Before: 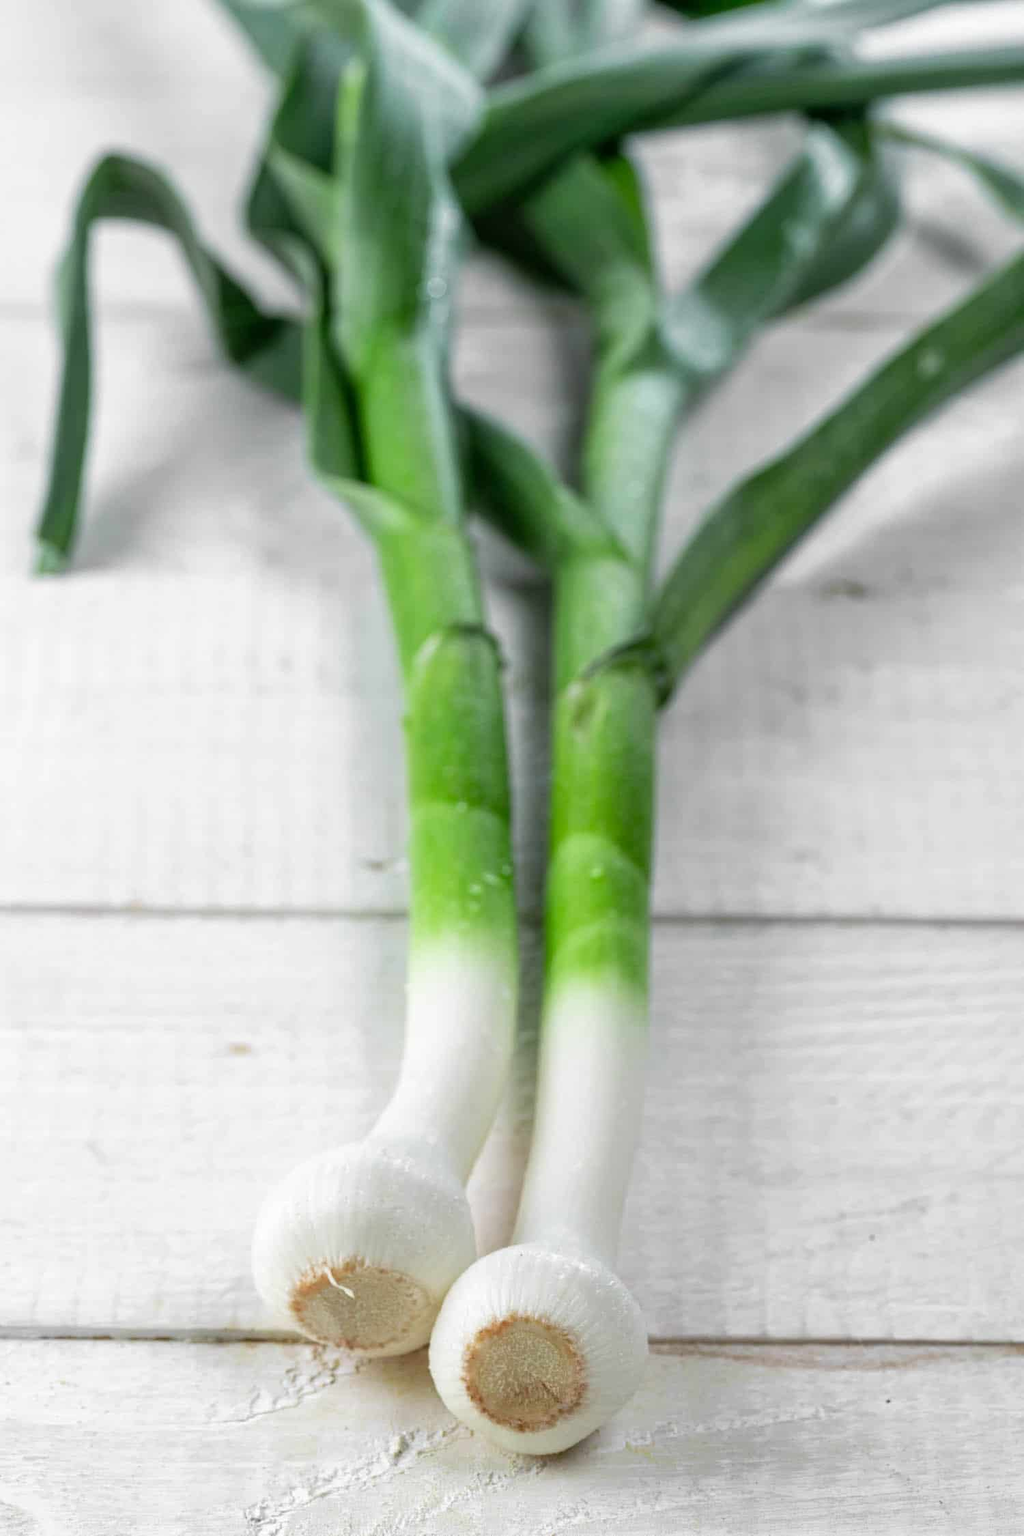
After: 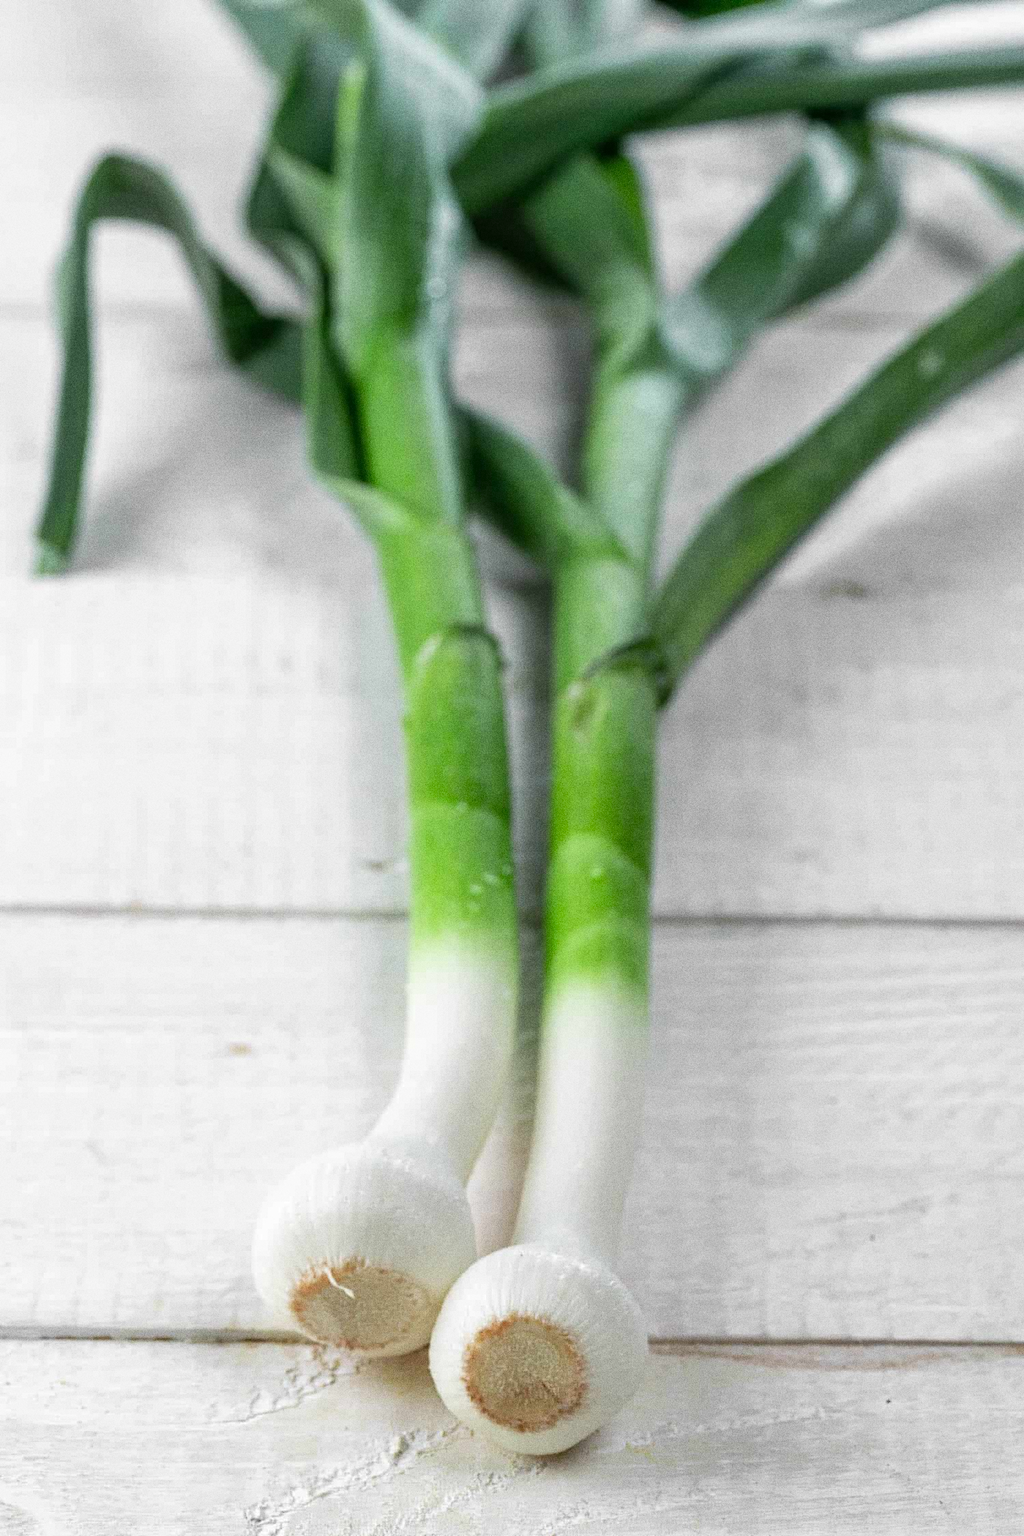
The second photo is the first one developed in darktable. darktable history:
grain: coarseness 0.09 ISO, strength 40%
